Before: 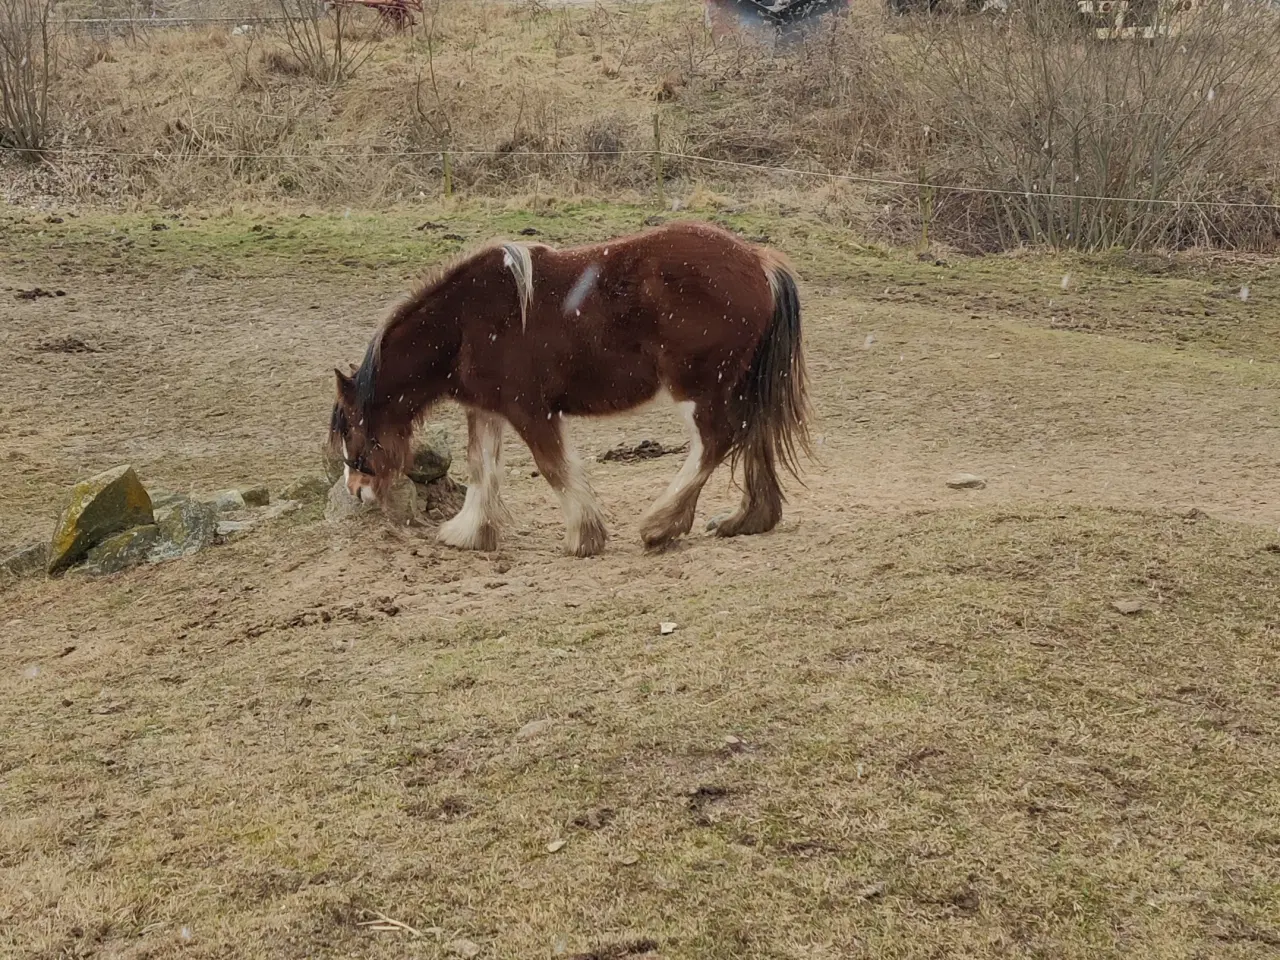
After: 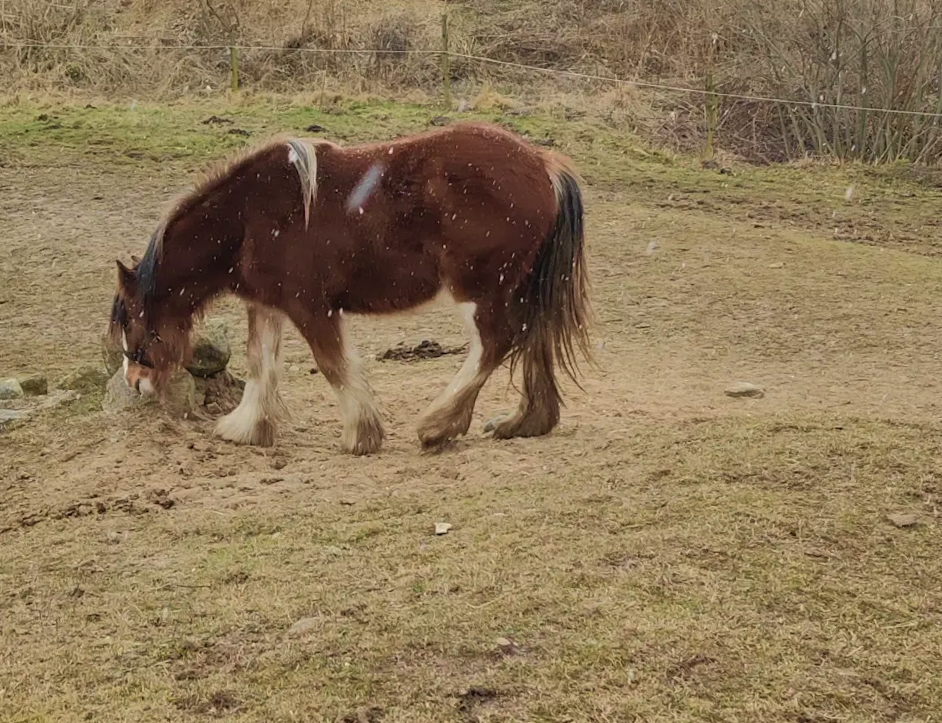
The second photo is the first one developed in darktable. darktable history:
velvia: on, module defaults
color balance rgb: saturation formula JzAzBz (2021)
local contrast: mode bilateral grid, contrast 100, coarseness 100, detail 91%, midtone range 0.2
crop: left 16.768%, top 8.653%, right 8.362%, bottom 12.485%
rotate and perspective: rotation 1.57°, crop left 0.018, crop right 0.982, crop top 0.039, crop bottom 0.961
shadows and highlights: shadows 60, soften with gaussian
